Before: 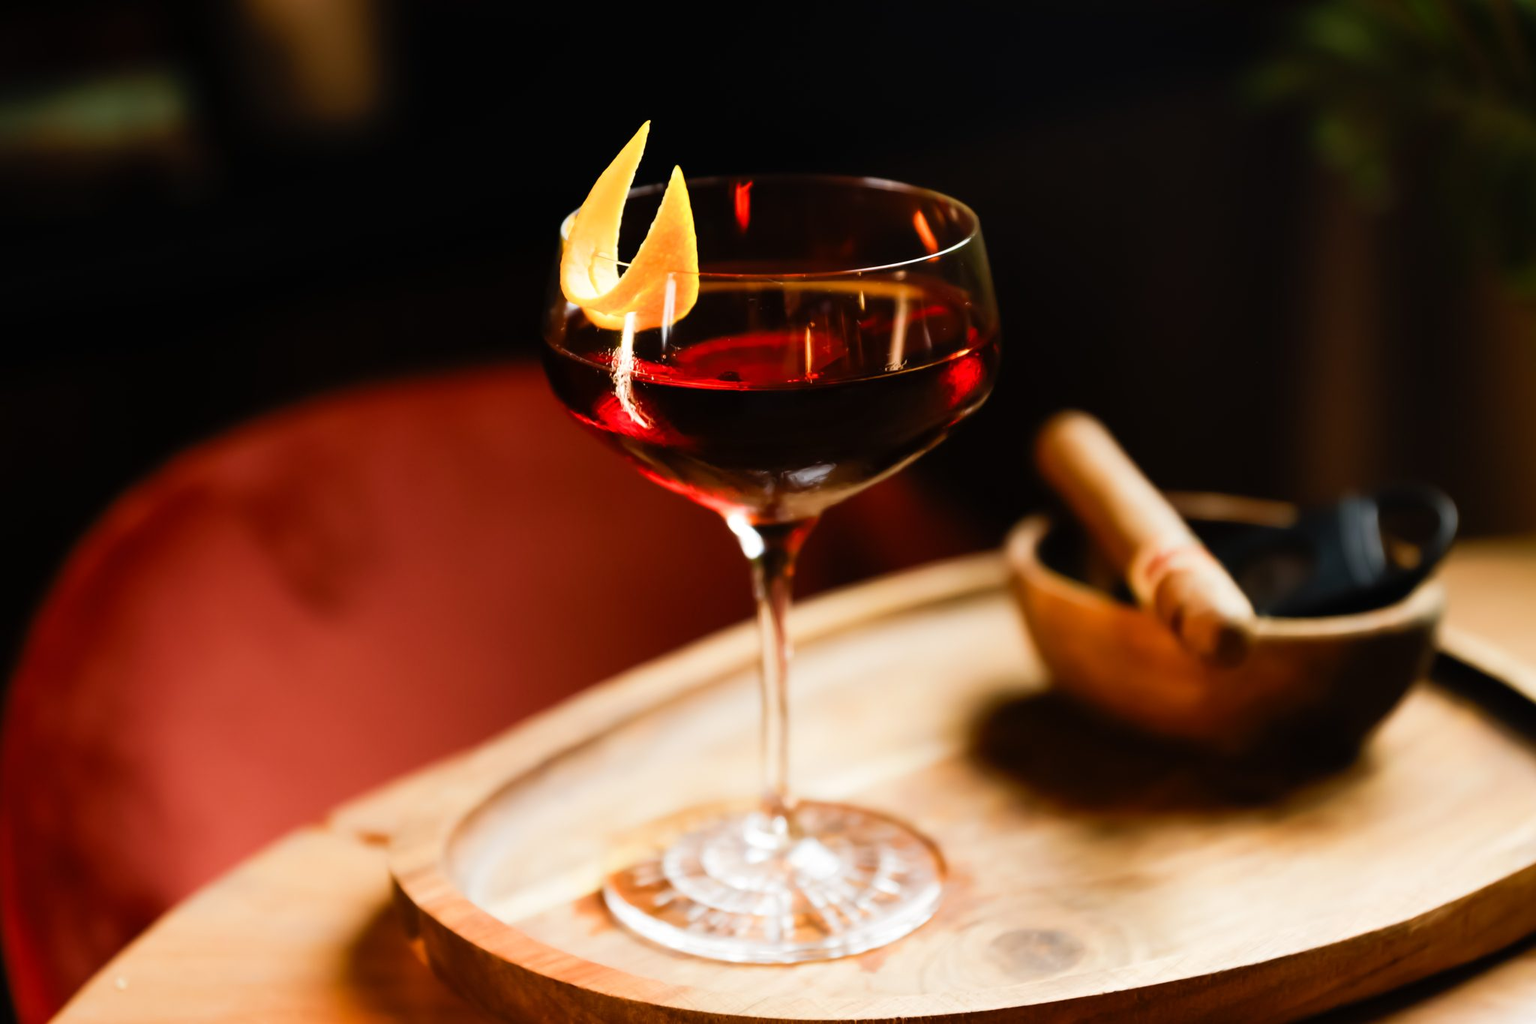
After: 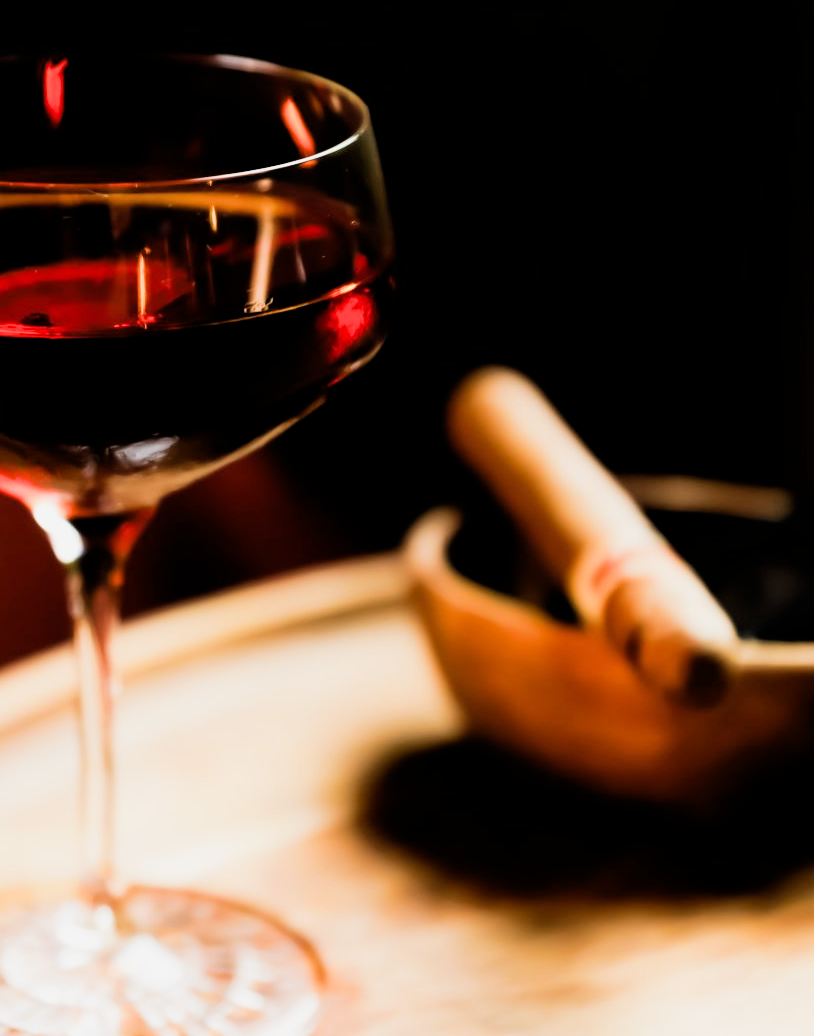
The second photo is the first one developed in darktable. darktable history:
crop: left 45.721%, top 13.393%, right 14.118%, bottom 10.01%
exposure: exposure 0.6 EV, compensate highlight preservation false
filmic rgb: black relative exposure -5 EV, hardness 2.88, contrast 1.3, highlights saturation mix -30%
